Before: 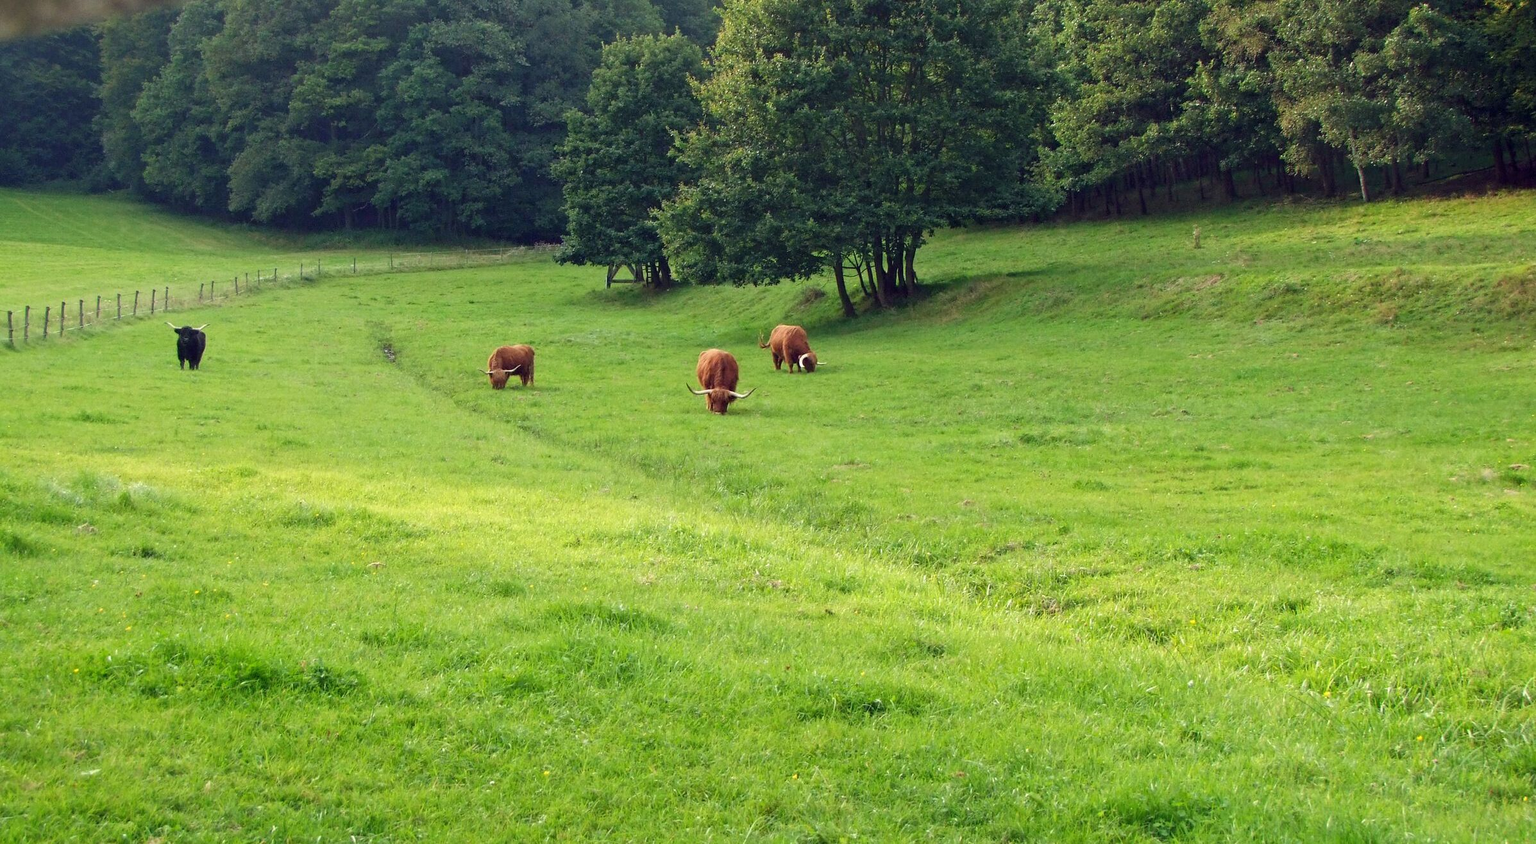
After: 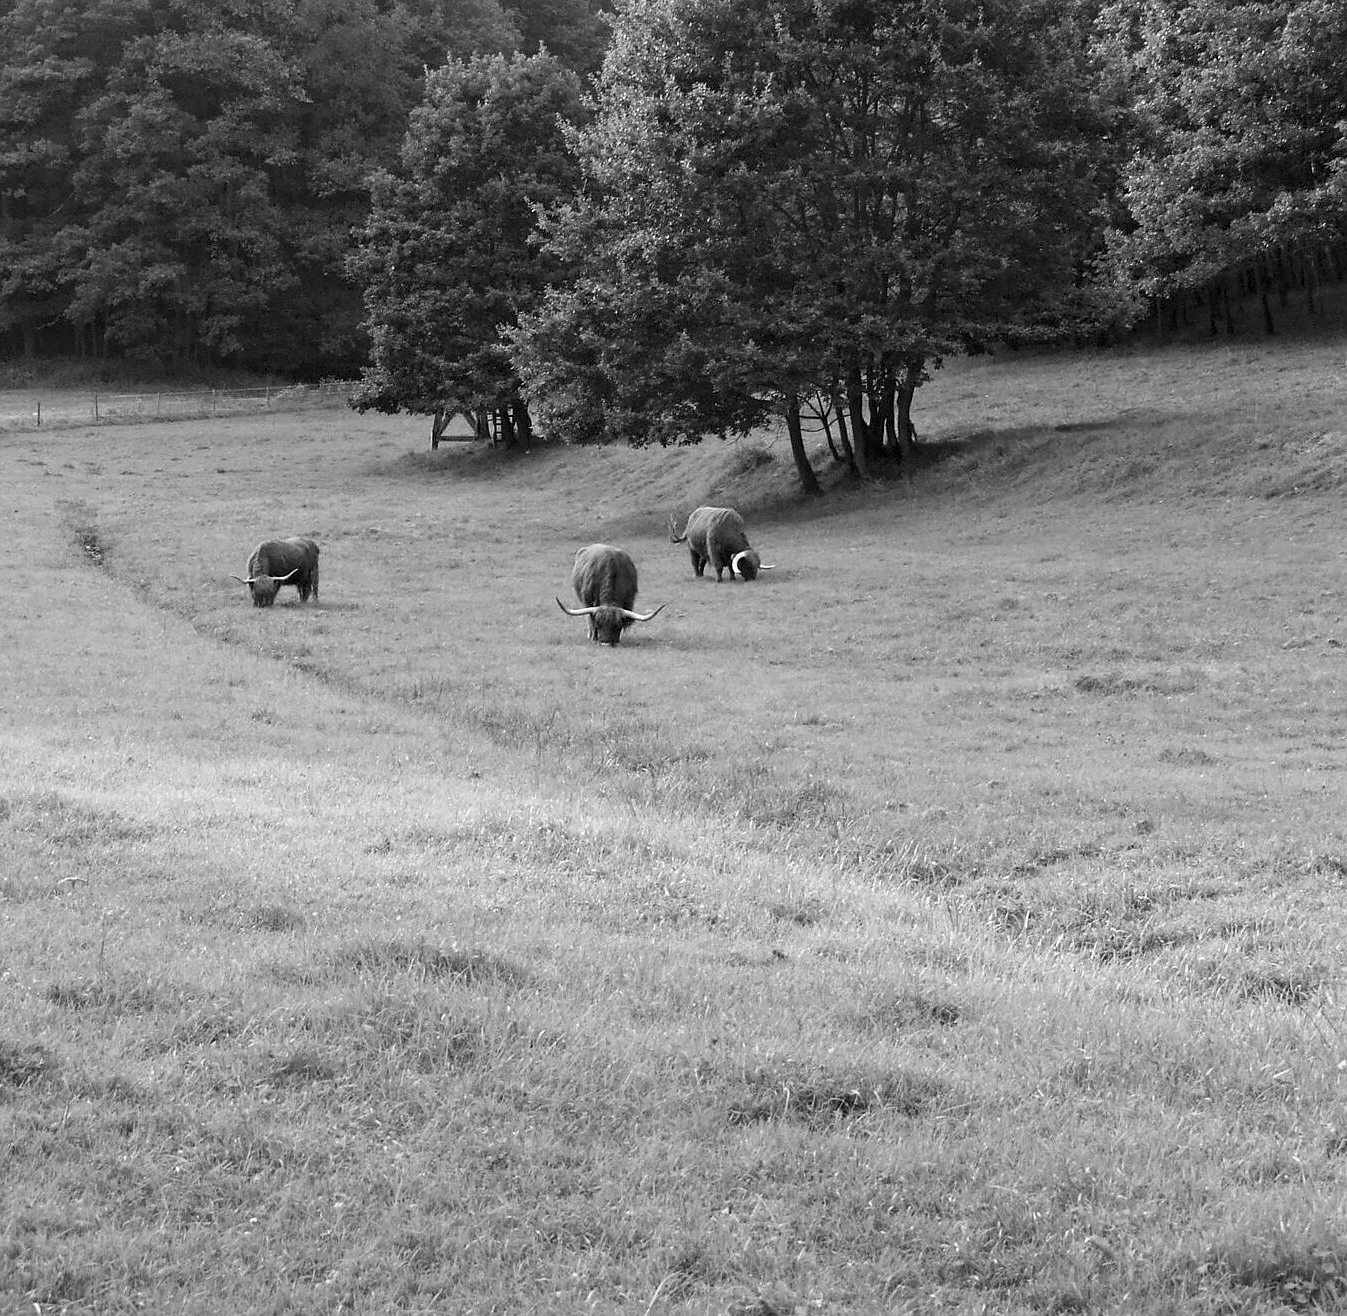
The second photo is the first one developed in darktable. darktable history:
monochrome: size 1
color correction: highlights a* 10.32, highlights b* 14.66, shadows a* -9.59, shadows b* -15.02
sharpen: radius 1.458, amount 0.398, threshold 1.271
crop: left 21.496%, right 22.254%
local contrast: highlights 100%, shadows 100%, detail 120%, midtone range 0.2
white balance: red 0.766, blue 1.537
contrast brightness saturation: contrast 0.11, saturation -0.17
